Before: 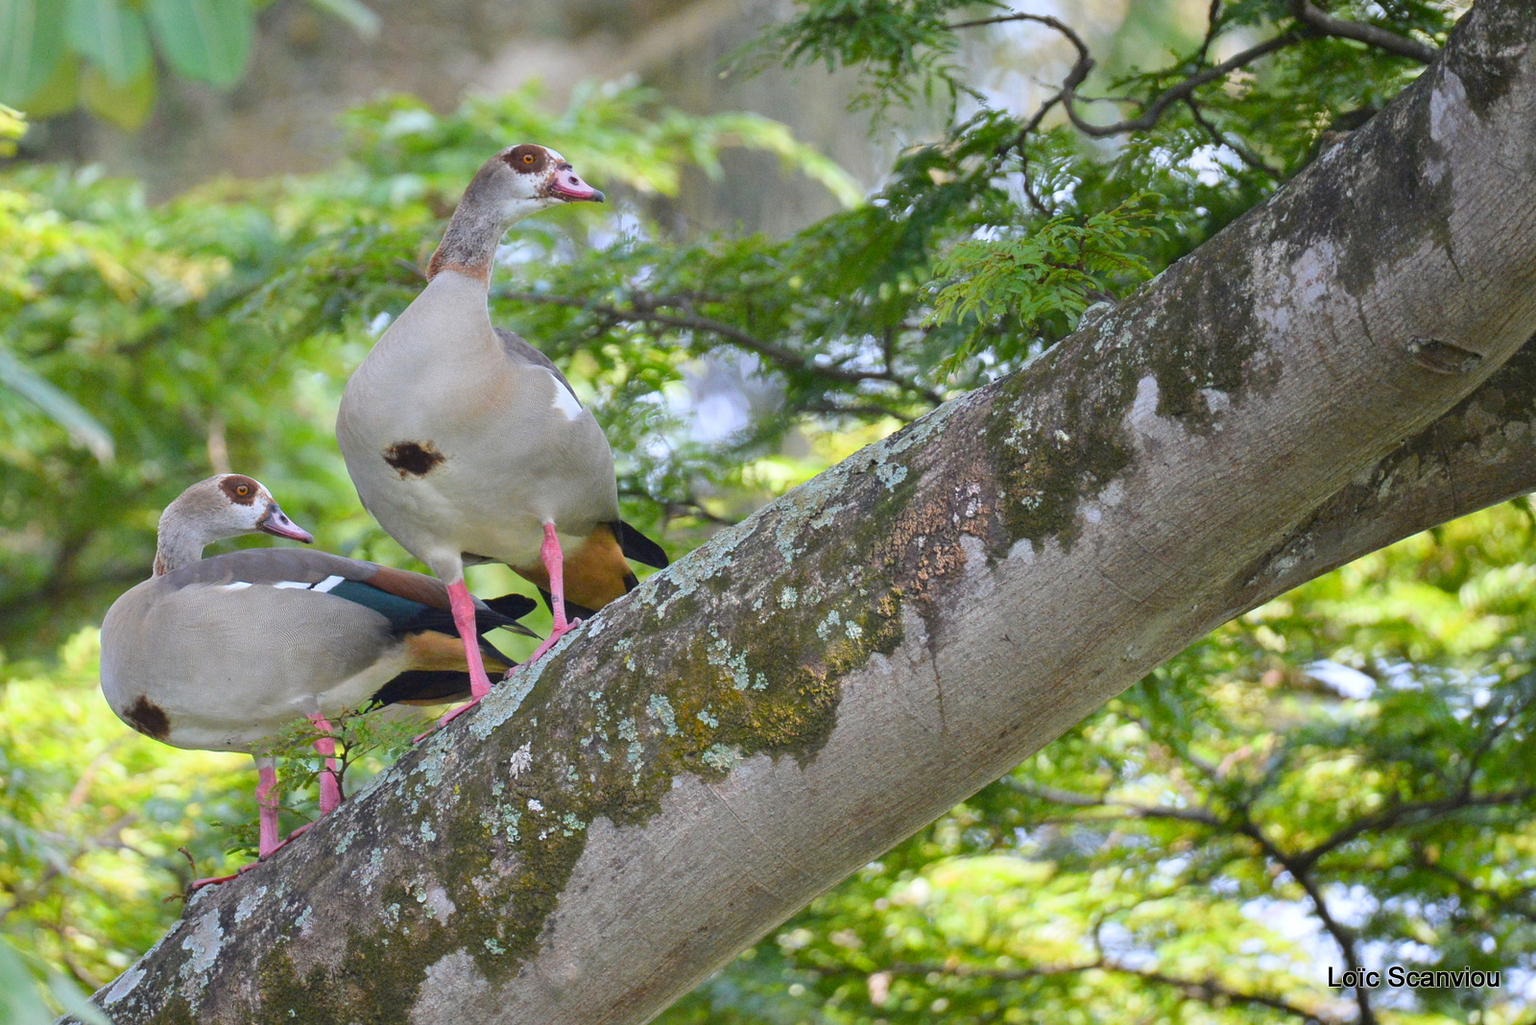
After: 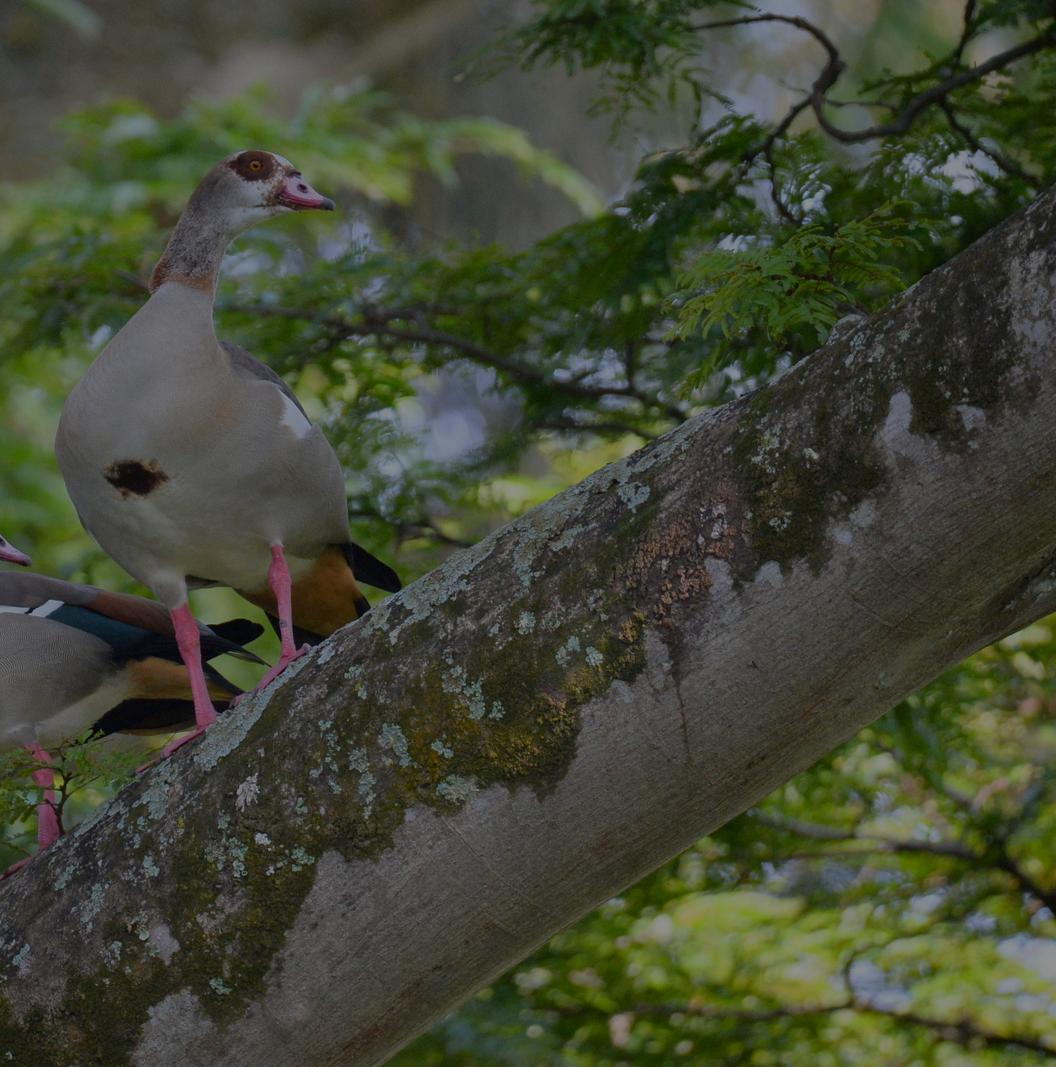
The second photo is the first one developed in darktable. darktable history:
crop and rotate: left 18.442%, right 15.508%
exposure: black level correction 0.001, exposure 0.5 EV, compensate exposure bias true, compensate highlight preservation false
